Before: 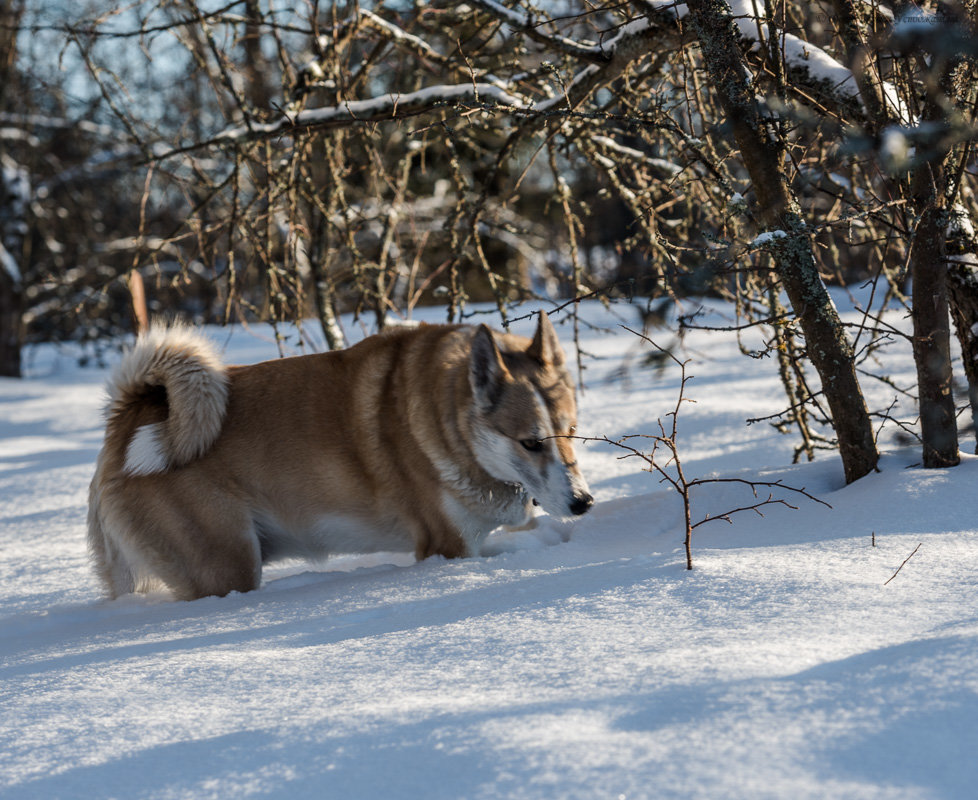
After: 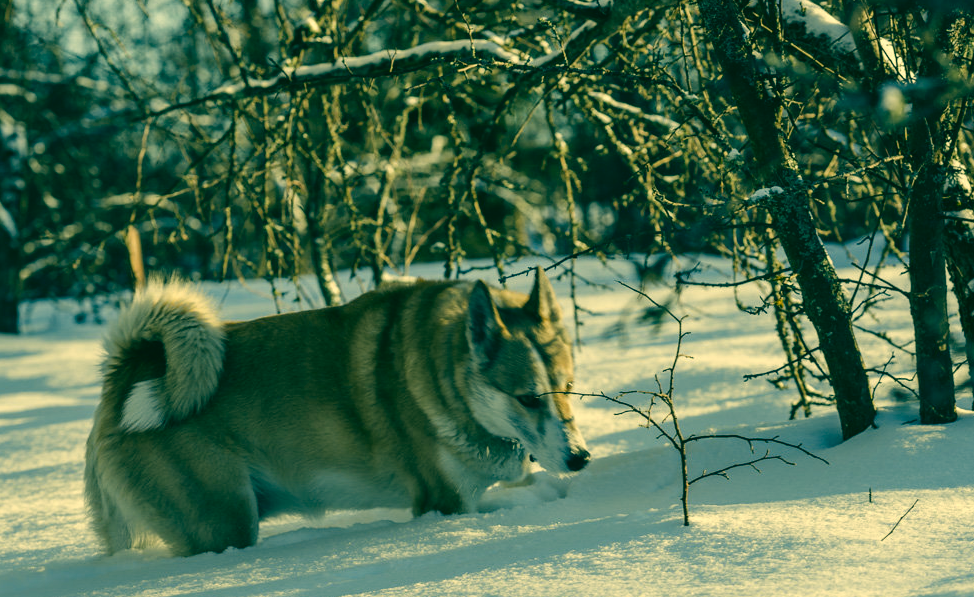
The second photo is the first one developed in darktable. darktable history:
crop: left 0.324%, top 5.542%, bottom 19.81%
color correction: highlights a* 1.75, highlights b* 34.66, shadows a* -36, shadows b* -5.6
